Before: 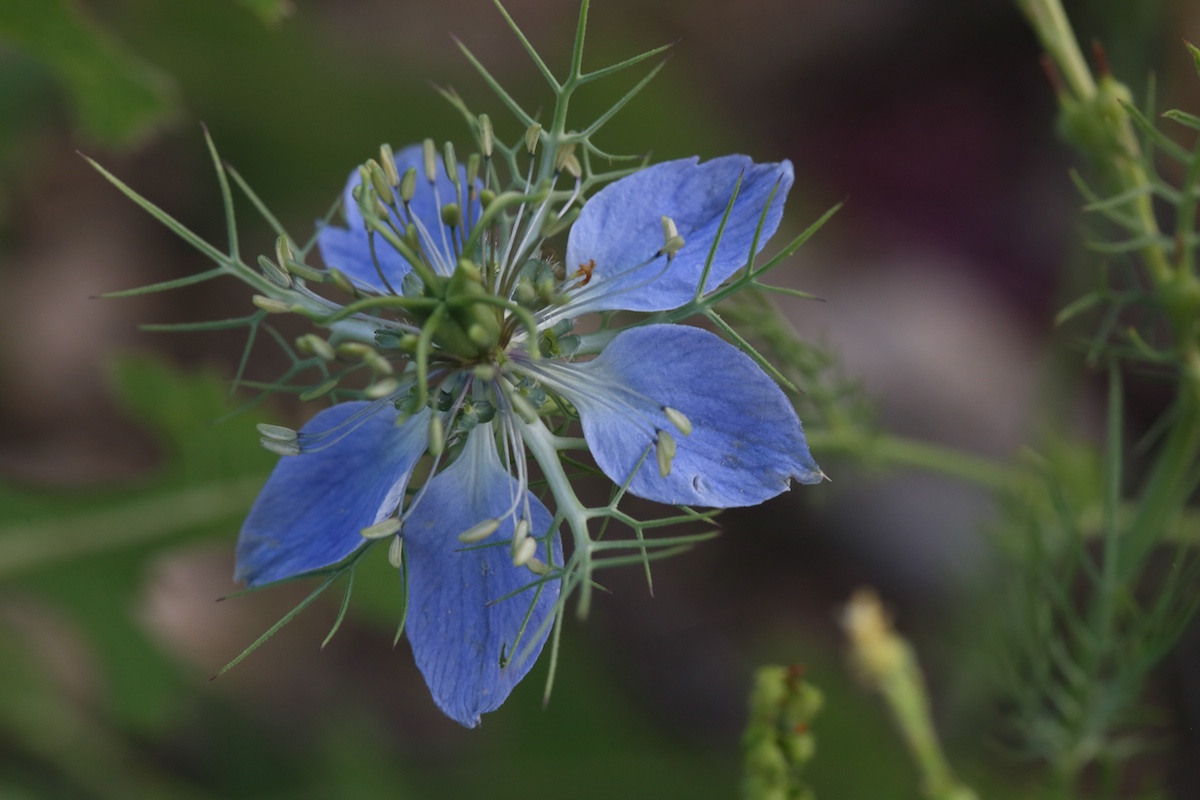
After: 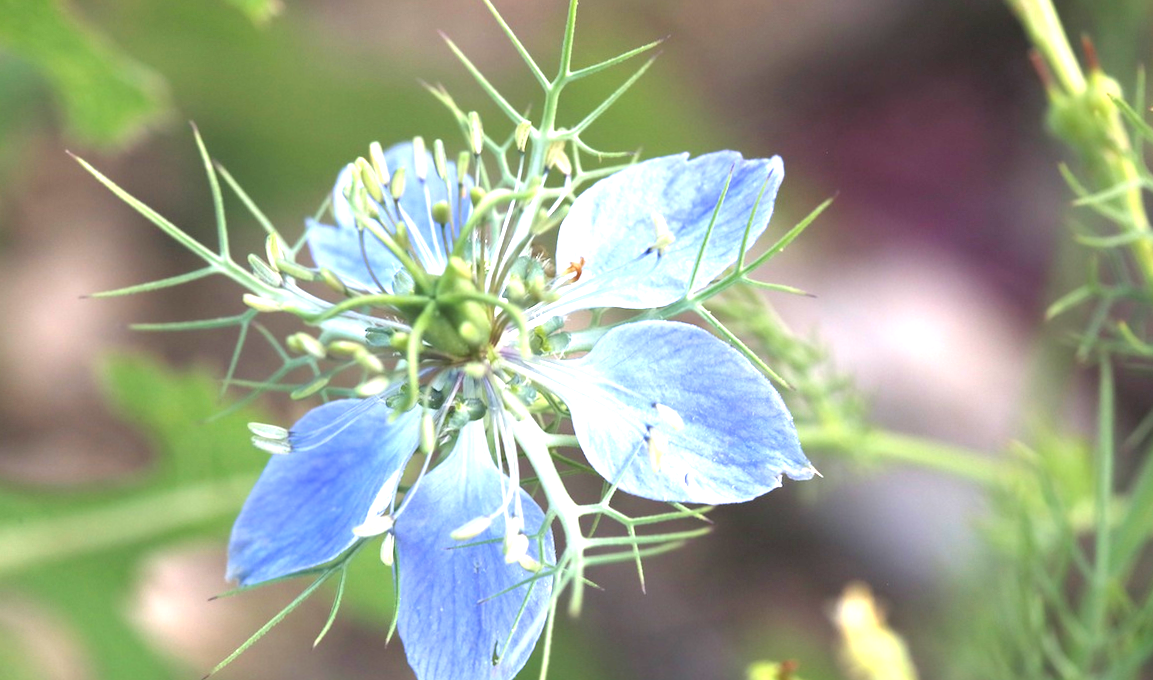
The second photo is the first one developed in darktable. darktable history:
color correction: highlights b* -0.034
tone equalizer: -8 EV -0.437 EV, -7 EV -0.42 EV, -6 EV -0.31 EV, -5 EV -0.239 EV, -3 EV 0.251 EV, -2 EV 0.339 EV, -1 EV 0.365 EV, +0 EV 0.42 EV
exposure: black level correction 0, exposure 1.98 EV, compensate highlight preservation false
crop and rotate: angle 0.303°, left 0.418%, right 2.689%, bottom 14.27%
